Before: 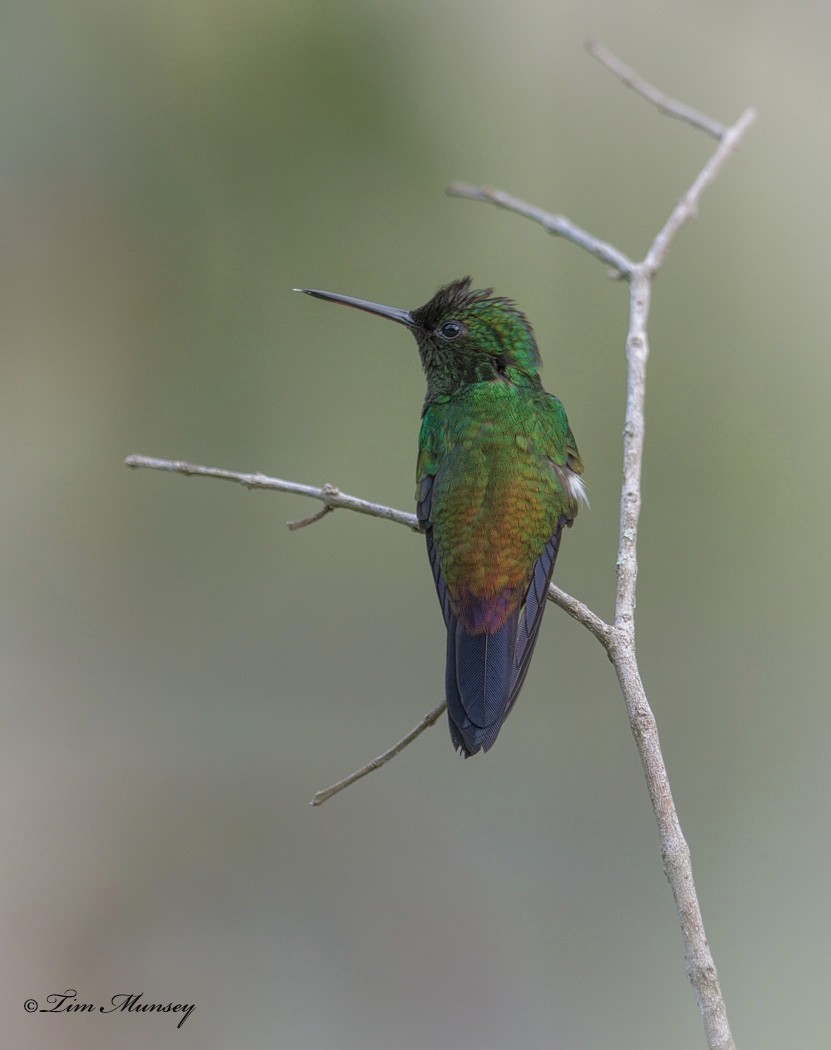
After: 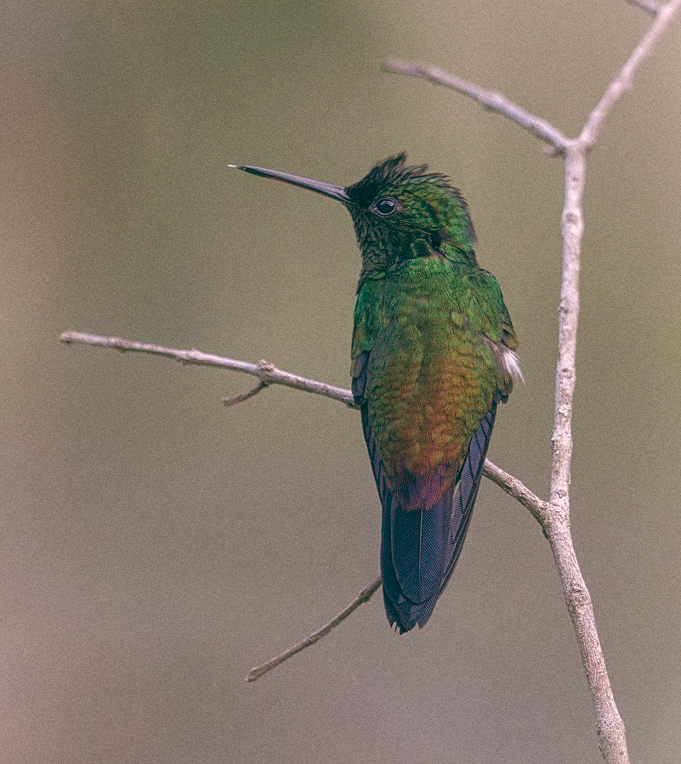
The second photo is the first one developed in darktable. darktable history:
grain: on, module defaults
shadows and highlights: shadows 32, highlights -32, soften with gaussian
crop: left 7.856%, top 11.836%, right 10.12%, bottom 15.387%
color balance: lift [1.005, 0.99, 1.007, 1.01], gamma [1, 0.979, 1.011, 1.021], gain [0.923, 1.098, 1.025, 0.902], input saturation 90.45%, contrast 7.73%, output saturation 105.91%
rgb levels: mode RGB, independent channels, levels [[0, 0.474, 1], [0, 0.5, 1], [0, 0.5, 1]]
white balance: red 1.05, blue 1.072
sharpen: amount 0.2
